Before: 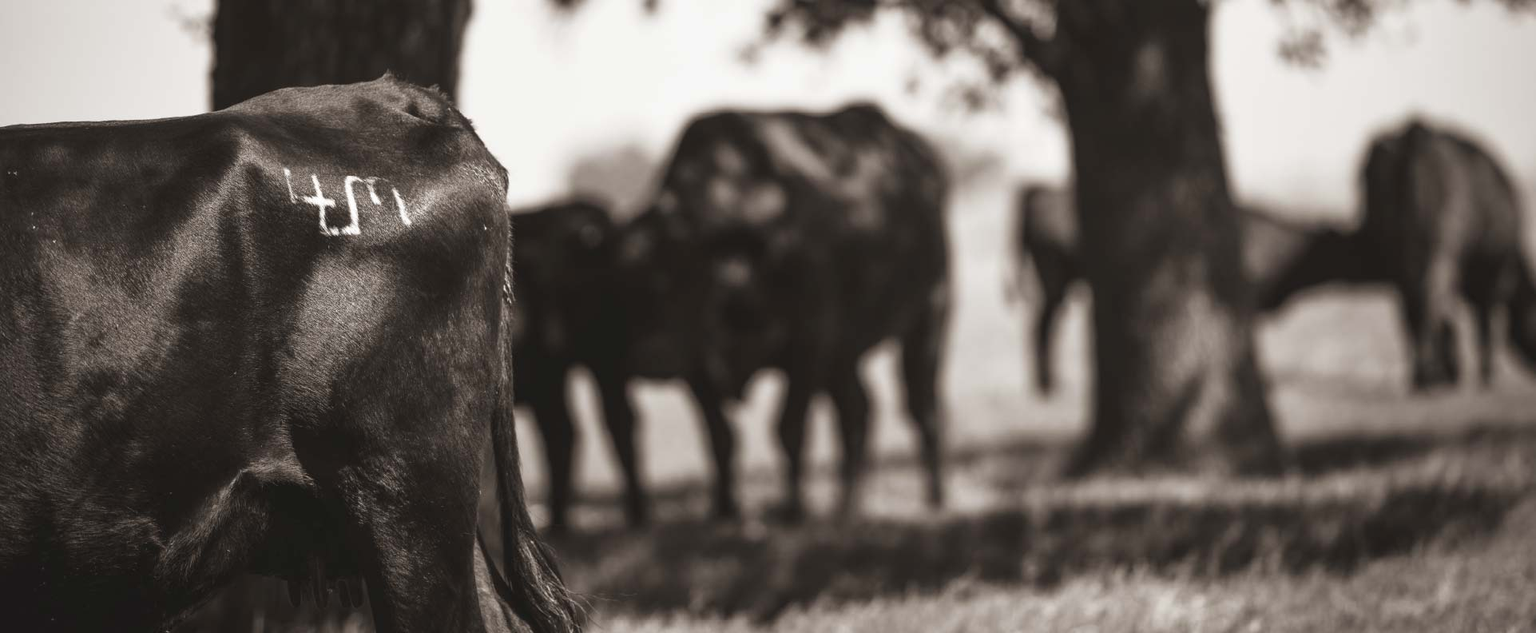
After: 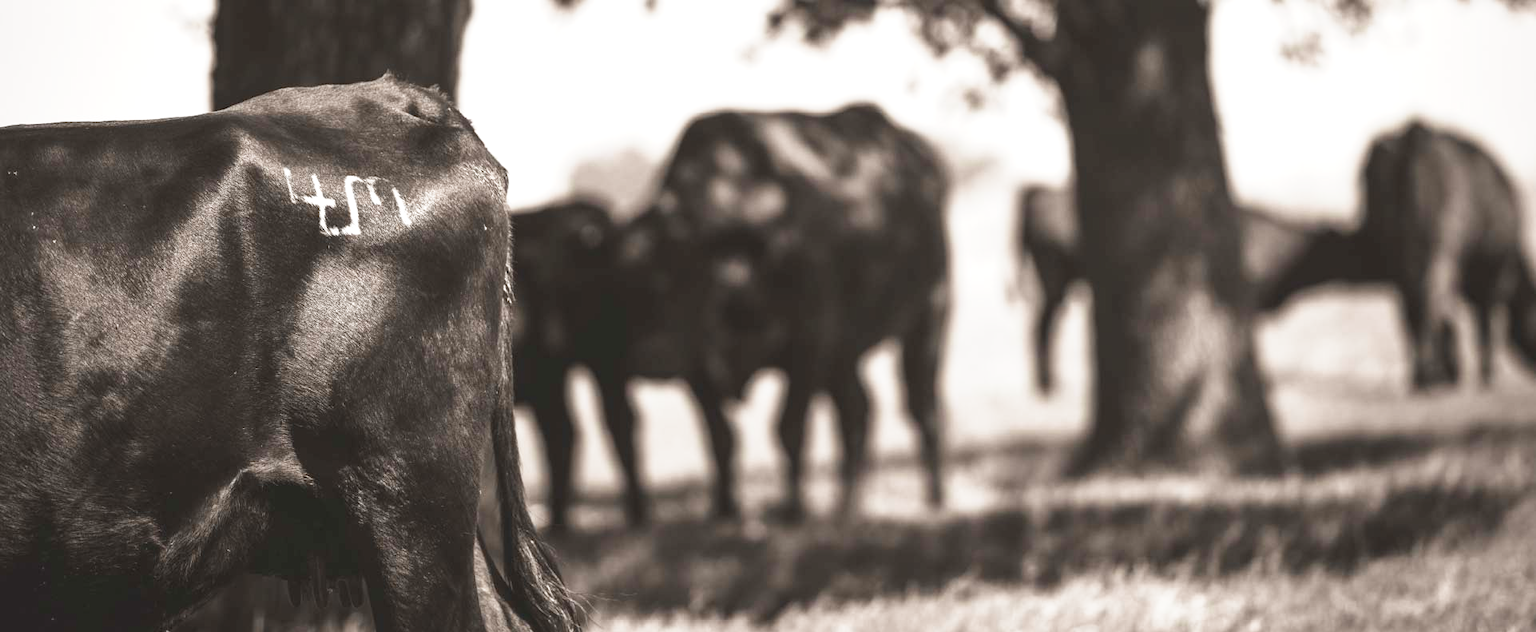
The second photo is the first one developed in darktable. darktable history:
exposure: exposure 0.4 EV, compensate highlight preservation false
base curve: curves: ch0 [(0, 0) (0.579, 0.807) (1, 1)], preserve colors none
